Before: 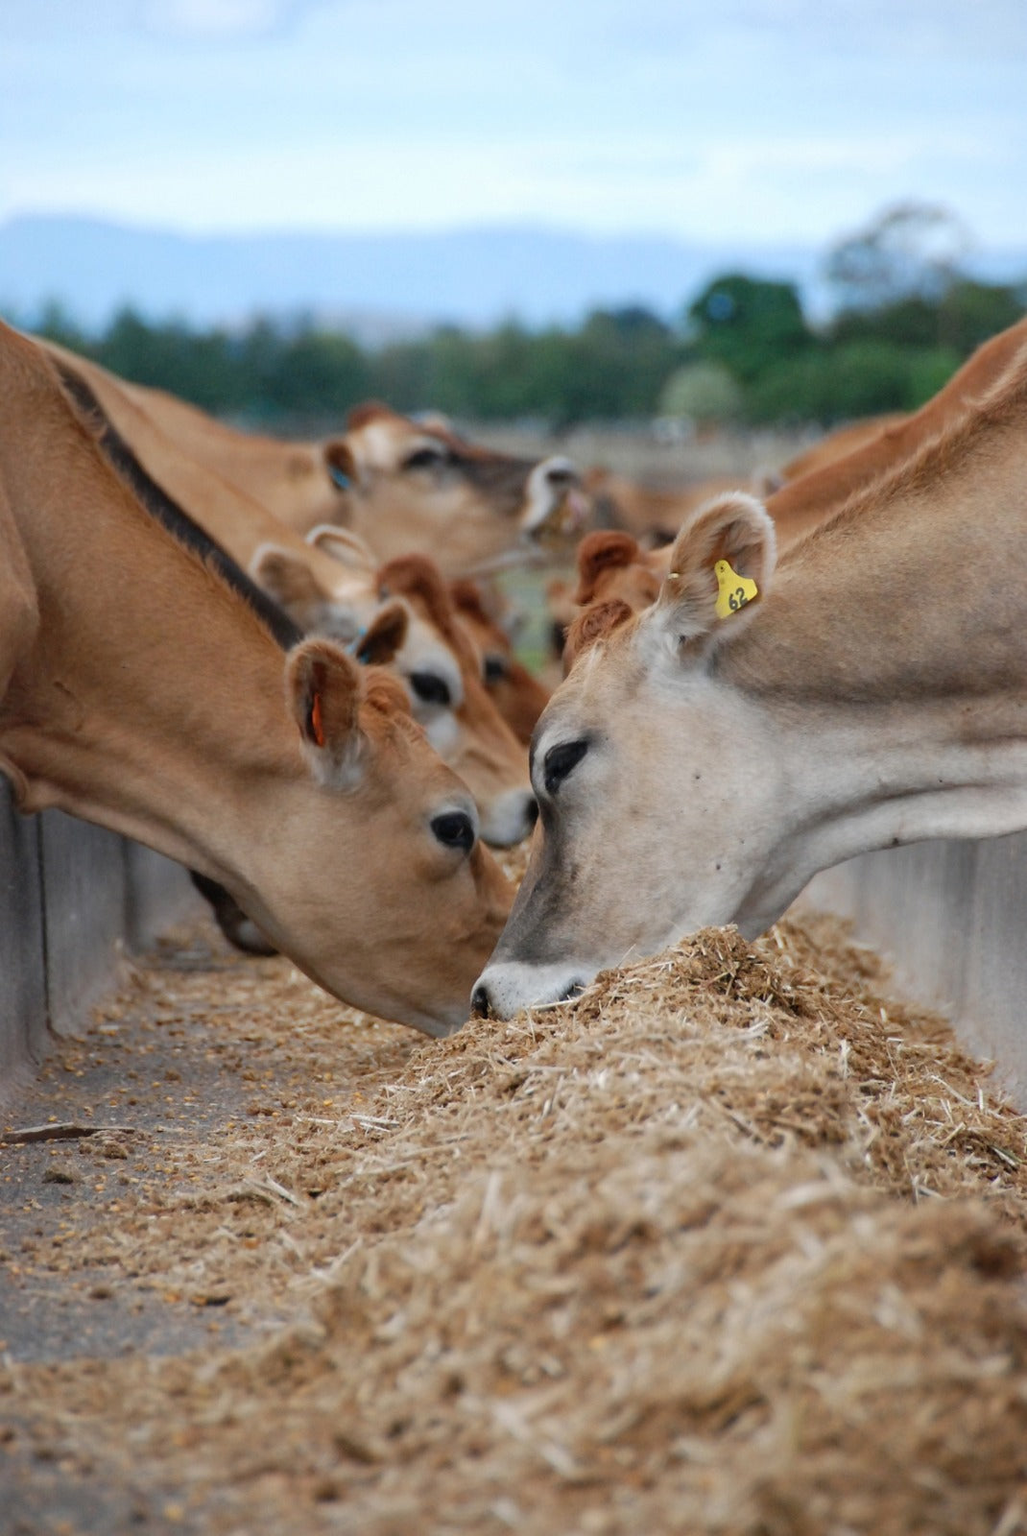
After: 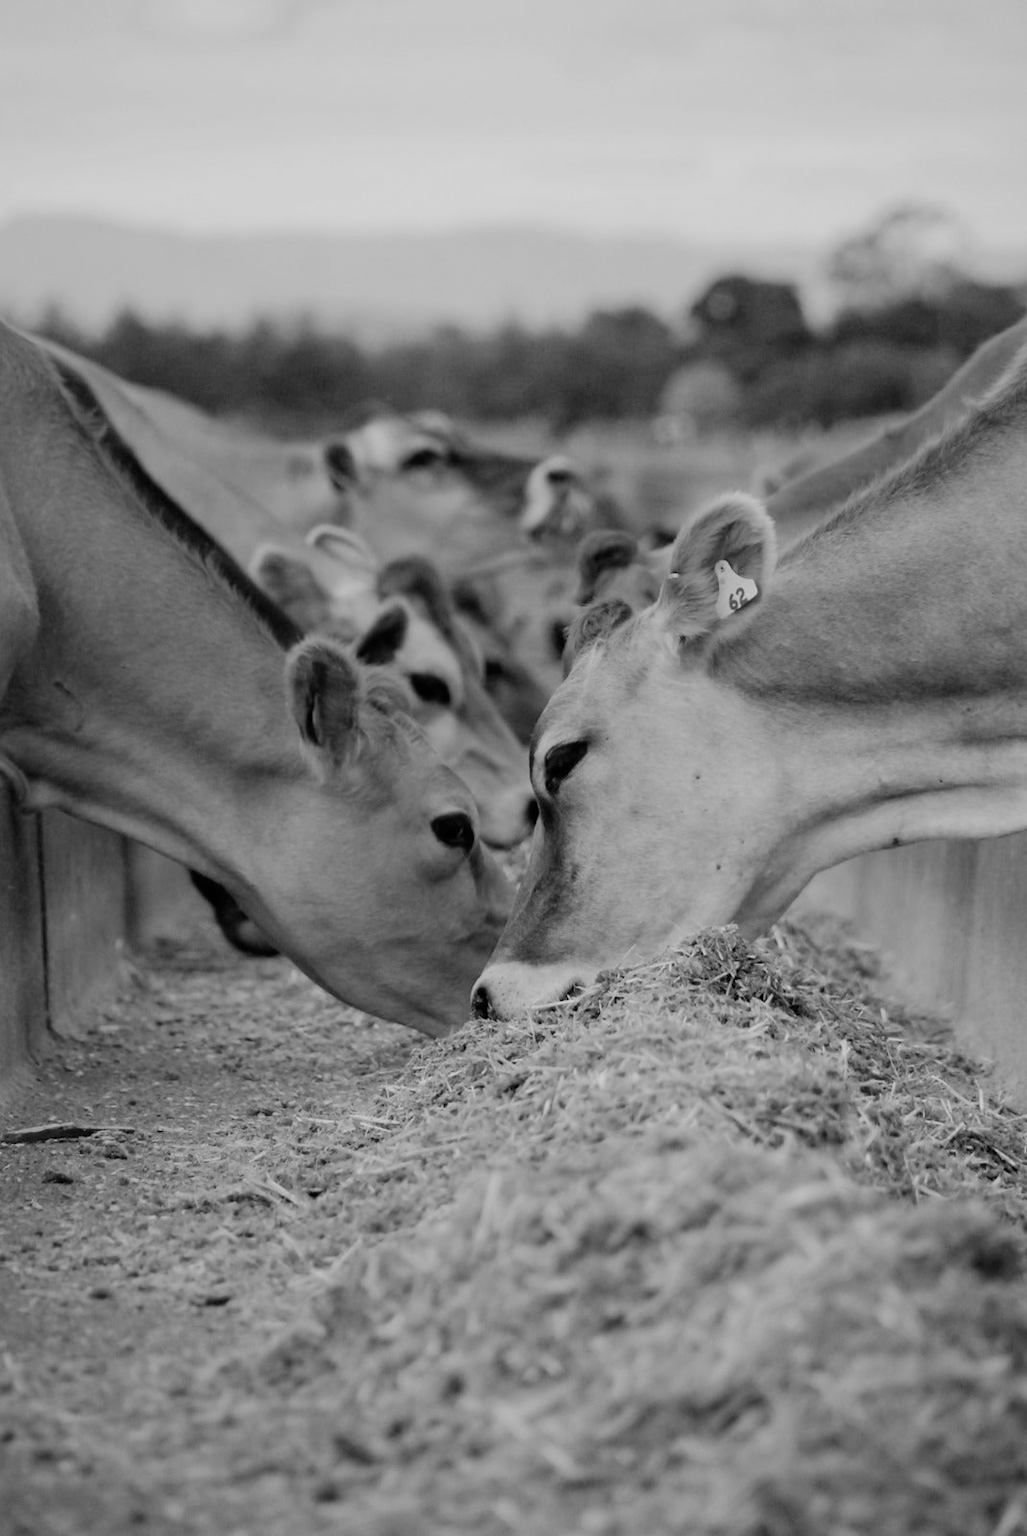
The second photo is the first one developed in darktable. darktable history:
filmic rgb: black relative exposure -7.65 EV, white relative exposure 4.56 EV, hardness 3.61, contrast 1.05
monochrome: on, module defaults
